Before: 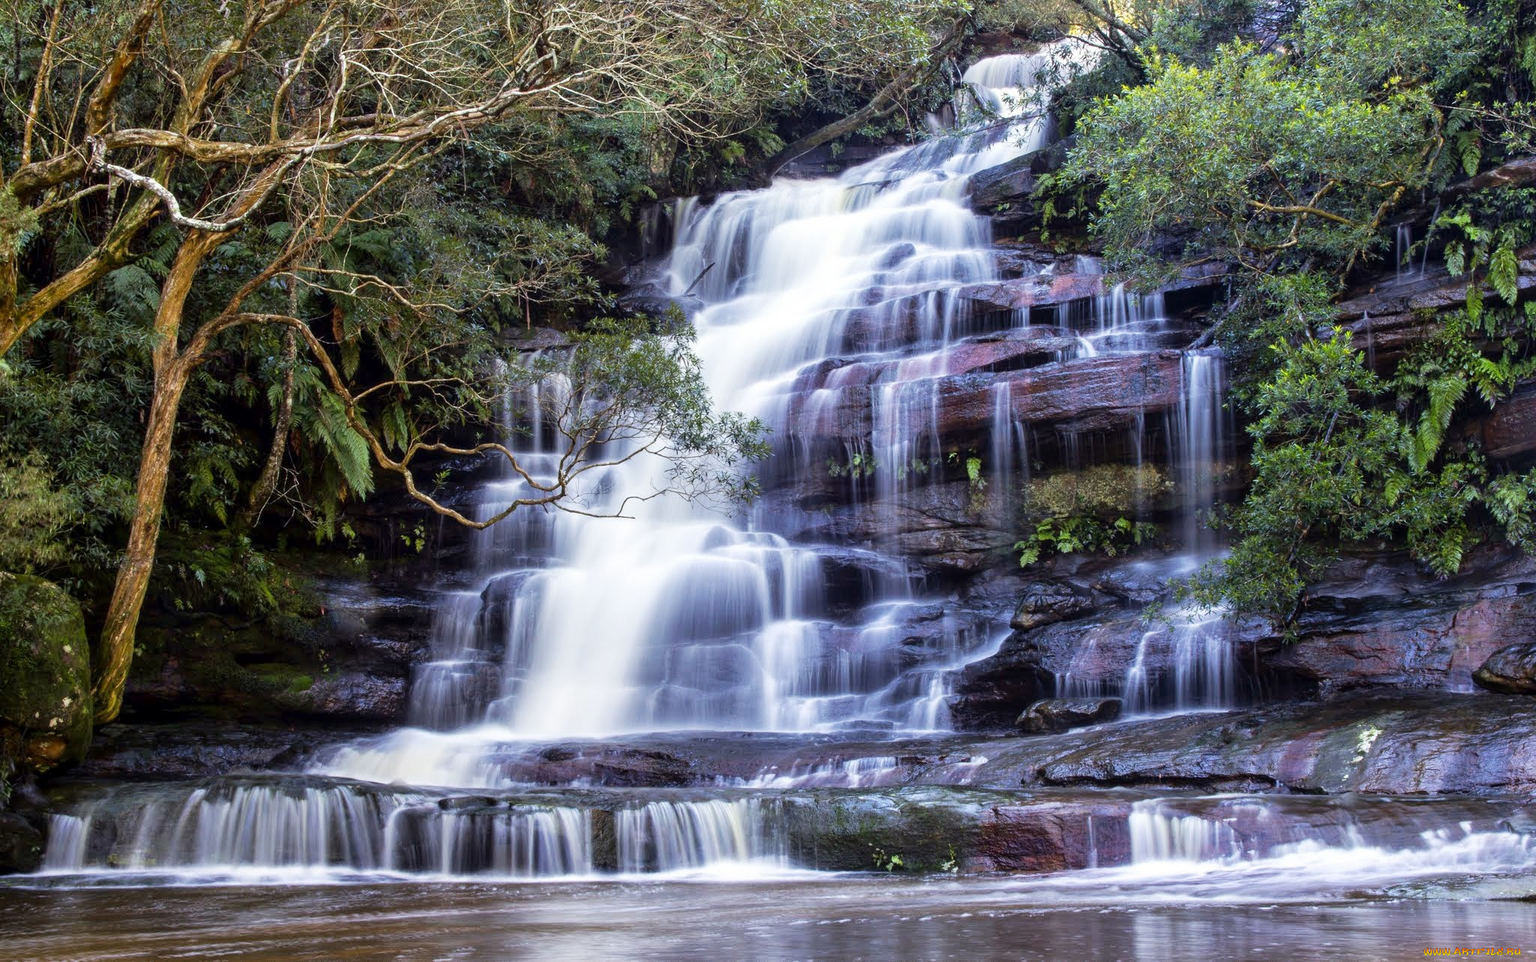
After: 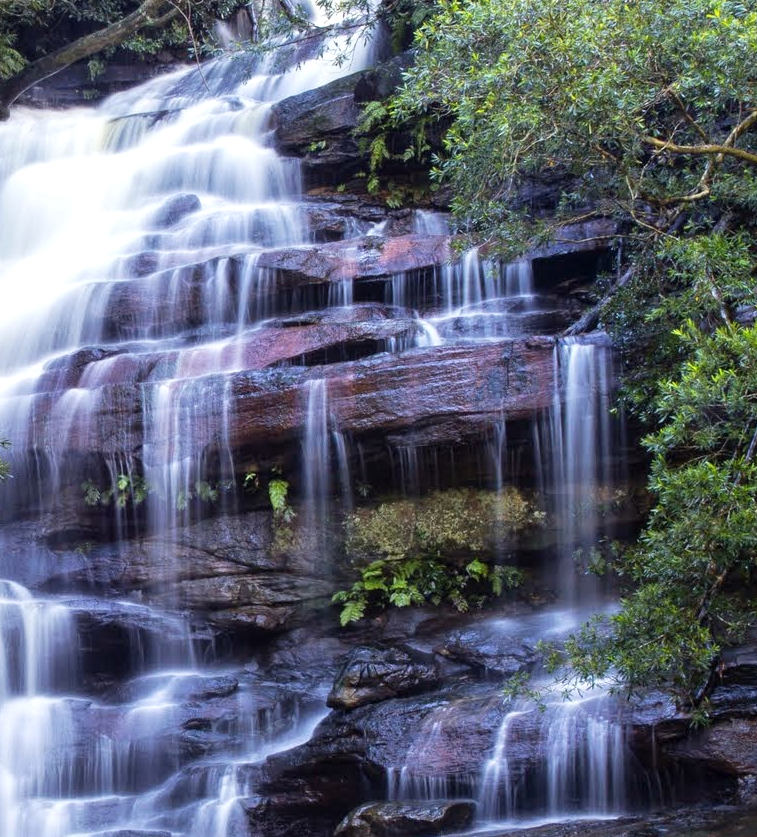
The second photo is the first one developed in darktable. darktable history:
crop and rotate: left 49.822%, top 10.153%, right 13.174%, bottom 24.503%
exposure: exposure 0.128 EV, compensate highlight preservation false
